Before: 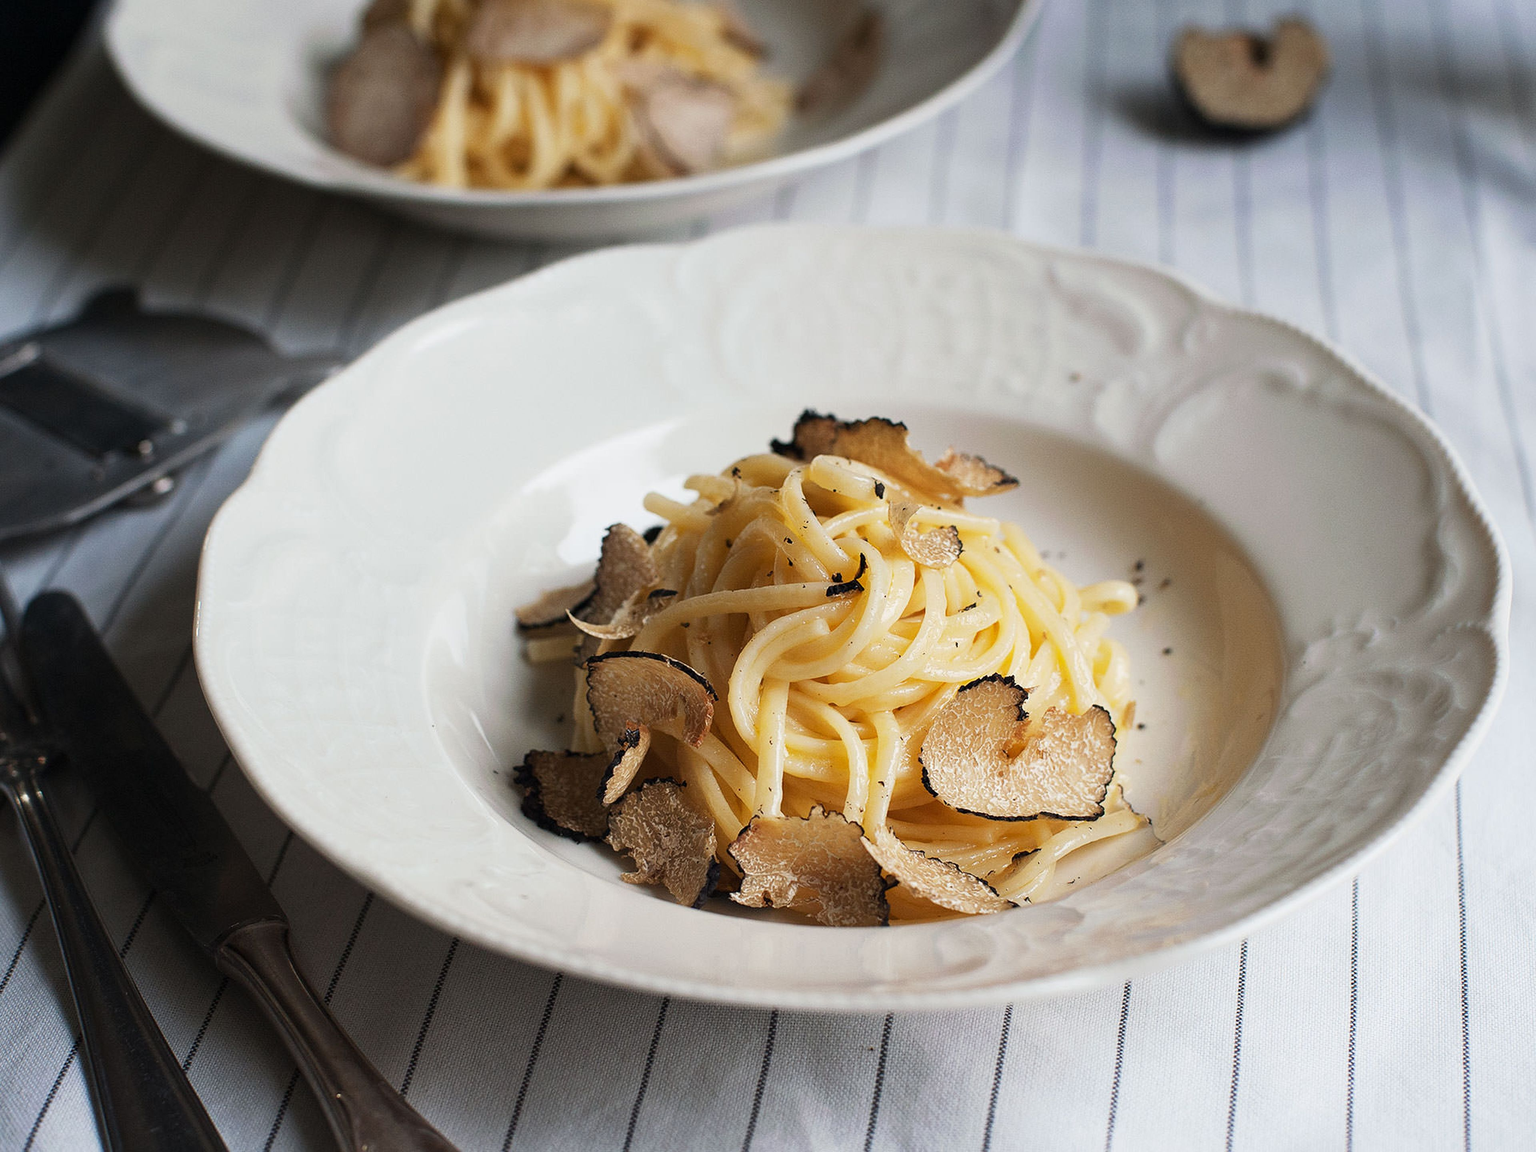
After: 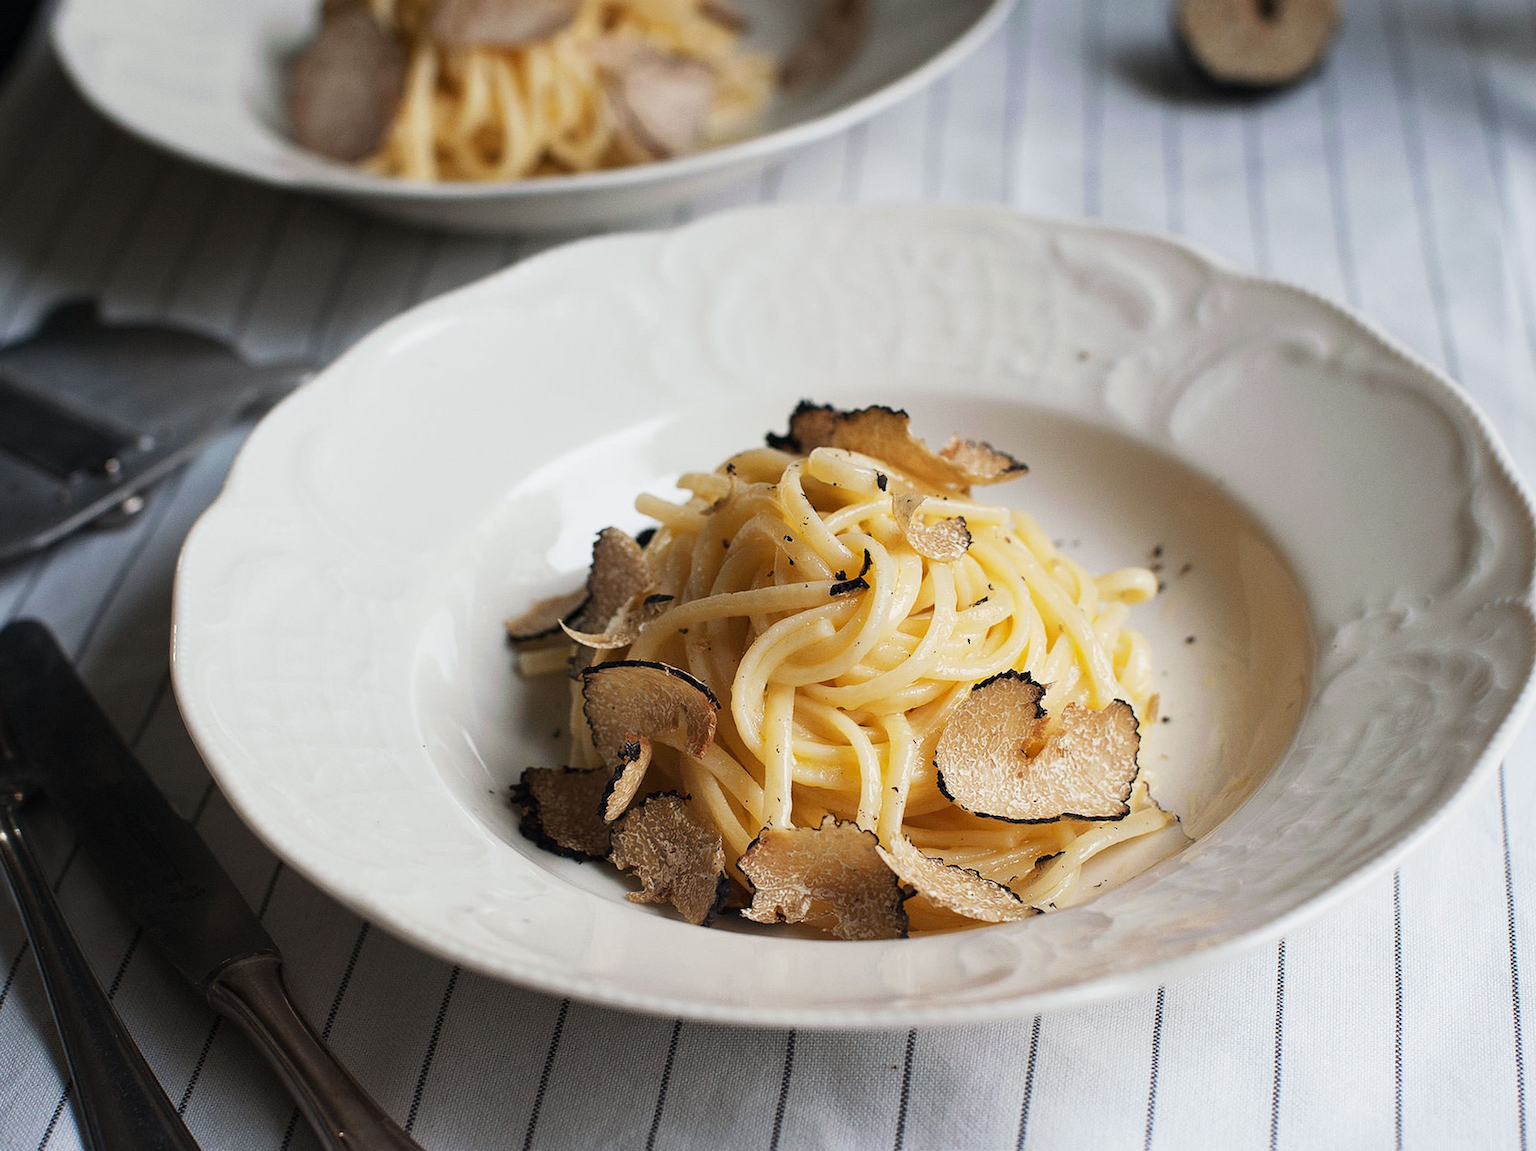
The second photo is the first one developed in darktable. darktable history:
rotate and perspective: rotation -2.12°, lens shift (vertical) 0.009, lens shift (horizontal) -0.008, automatic cropping original format, crop left 0.036, crop right 0.964, crop top 0.05, crop bottom 0.959
exposure: compensate highlight preservation false
